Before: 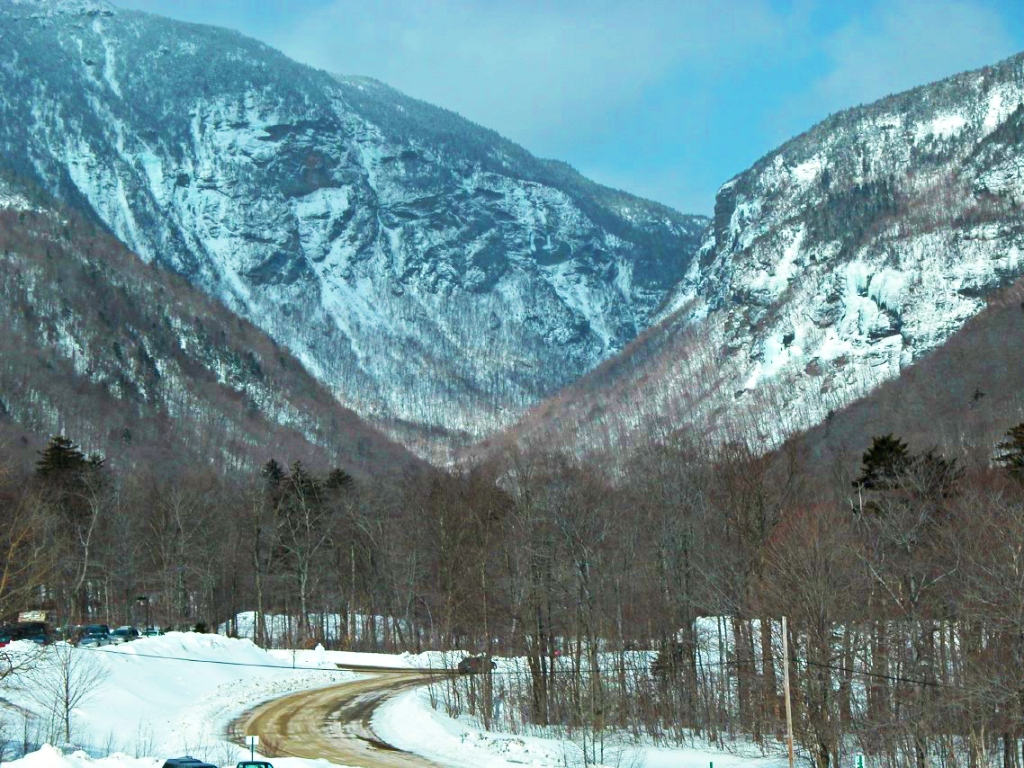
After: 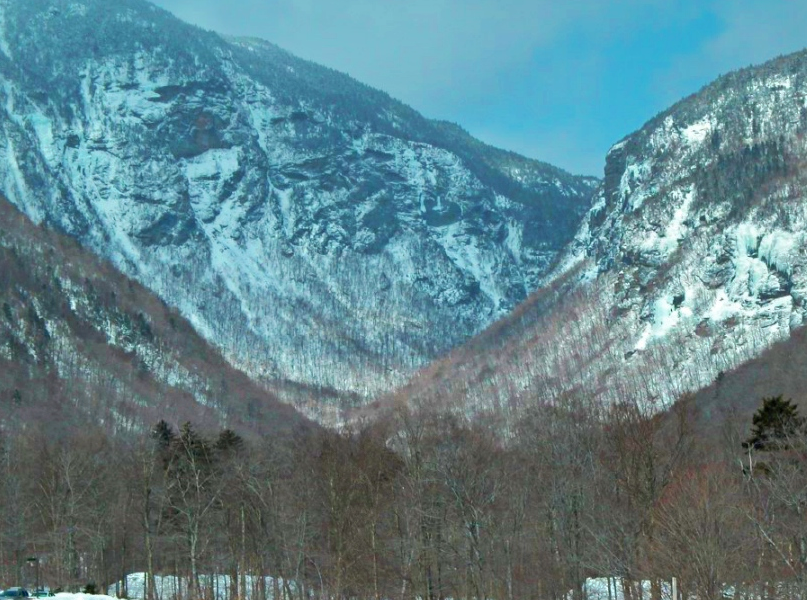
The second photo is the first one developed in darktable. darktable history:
crop and rotate: left 10.77%, top 5.1%, right 10.41%, bottom 16.76%
shadows and highlights: highlights -60
